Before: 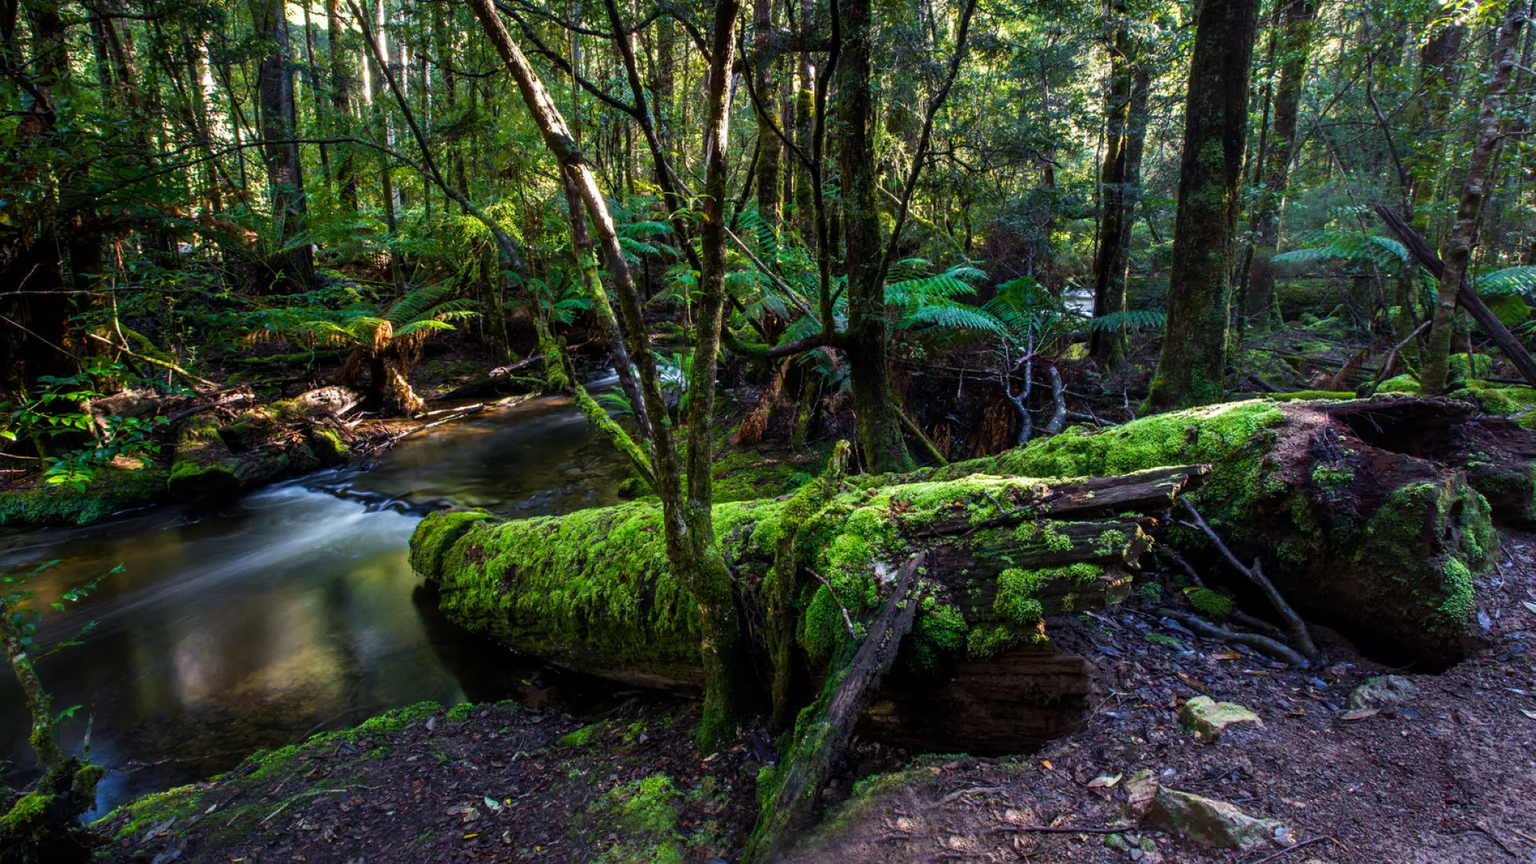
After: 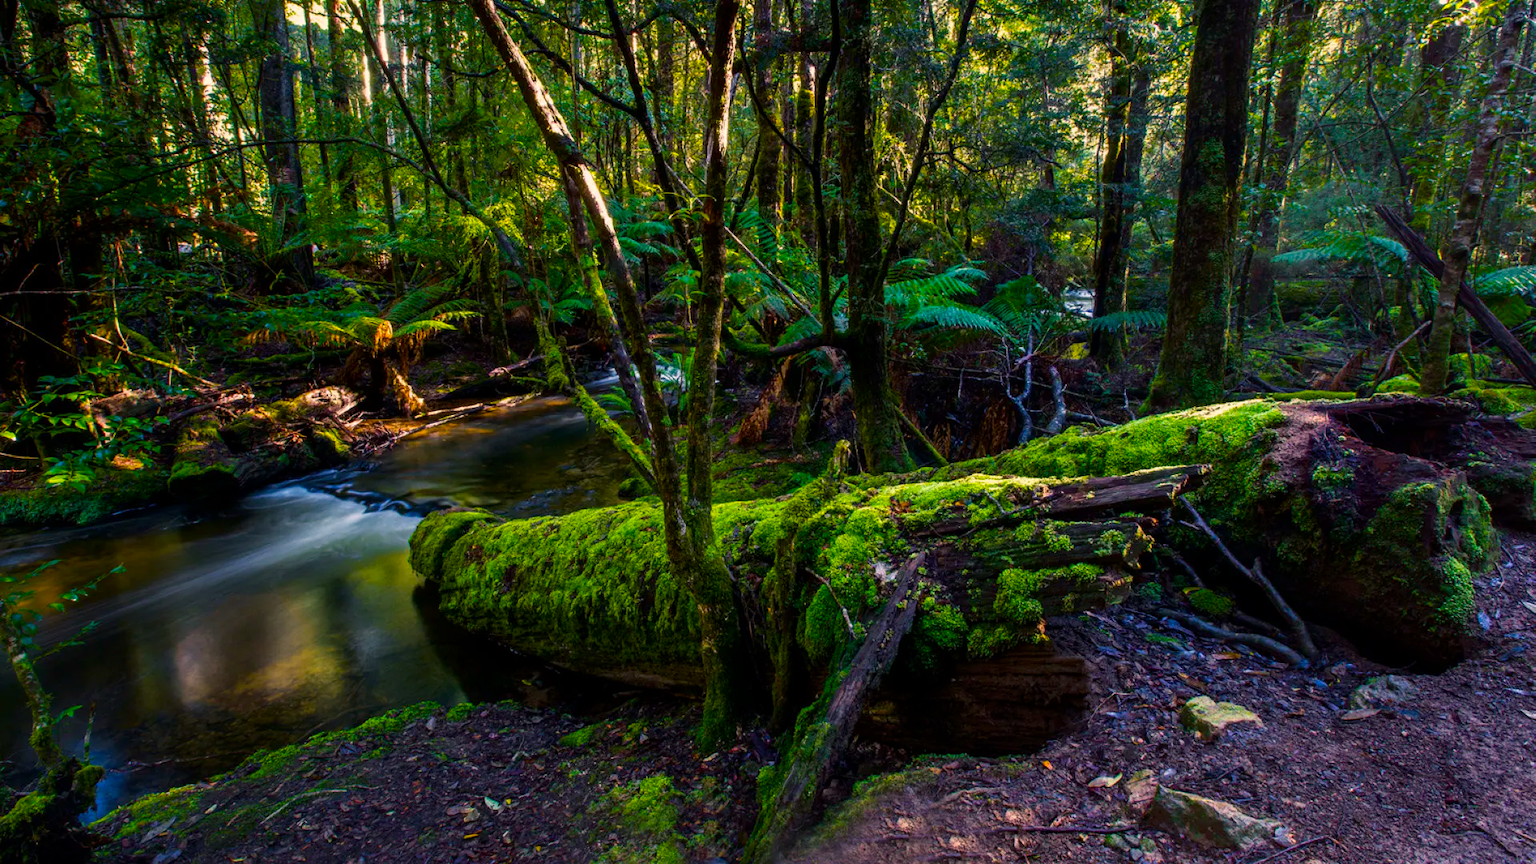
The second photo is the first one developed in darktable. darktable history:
contrast brightness saturation: brightness -0.097
color balance rgb: power › hue 329.3°, highlights gain › chroma 3.749%, highlights gain › hue 58.6°, perceptual saturation grading › global saturation 19.997%, global vibrance 30.585%
shadows and highlights: shadows 25.24, highlights -26.2
